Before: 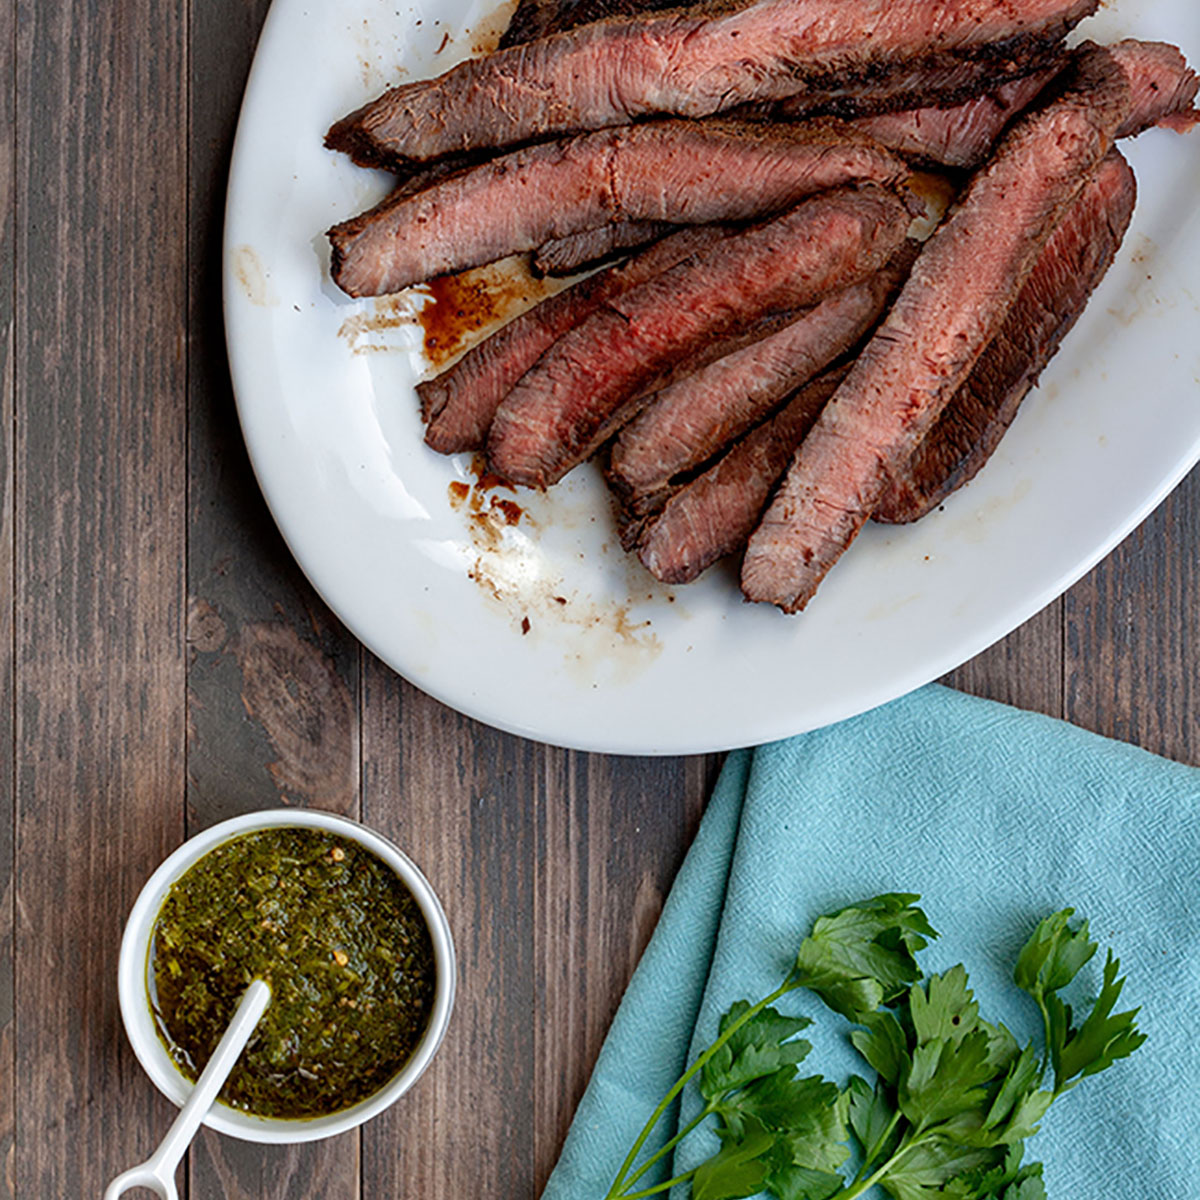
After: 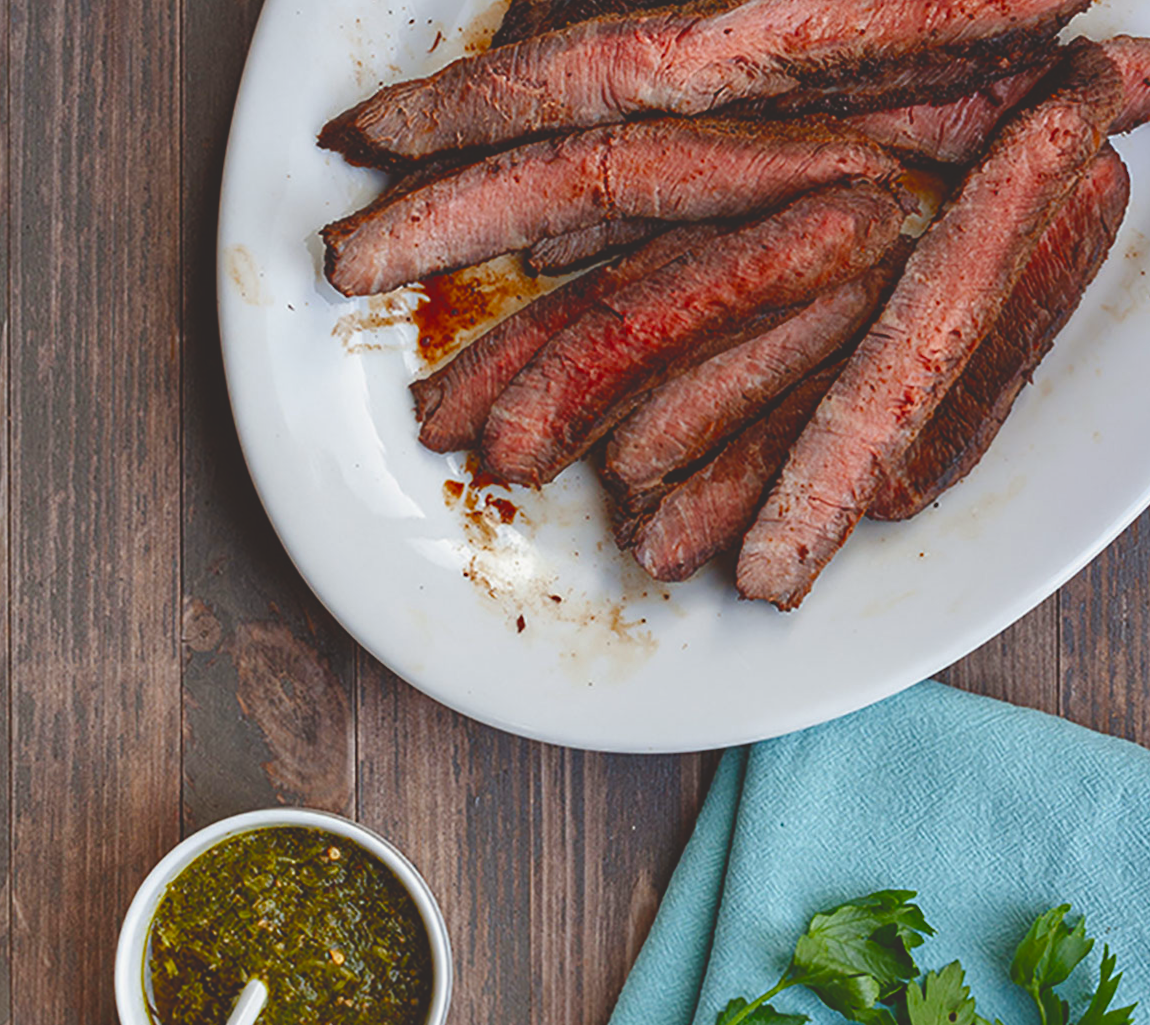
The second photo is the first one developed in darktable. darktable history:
sharpen: radius 5.31, amount 0.315, threshold 26.59
exposure: black level correction -0.025, exposure -0.119 EV, compensate exposure bias true, compensate highlight preservation false
shadows and highlights: shadows 20.39, highlights -19.75, soften with gaussian
color balance rgb: shadows lift › luminance -9.194%, power › luminance 0.992%, power › chroma 0.38%, power › hue 36.03°, perceptual saturation grading › global saturation 20%, perceptual saturation grading › highlights -25.358%, perceptual saturation grading › shadows 49.63%
crop and rotate: angle 0.226°, left 0.256%, right 3.469%, bottom 14.244%
